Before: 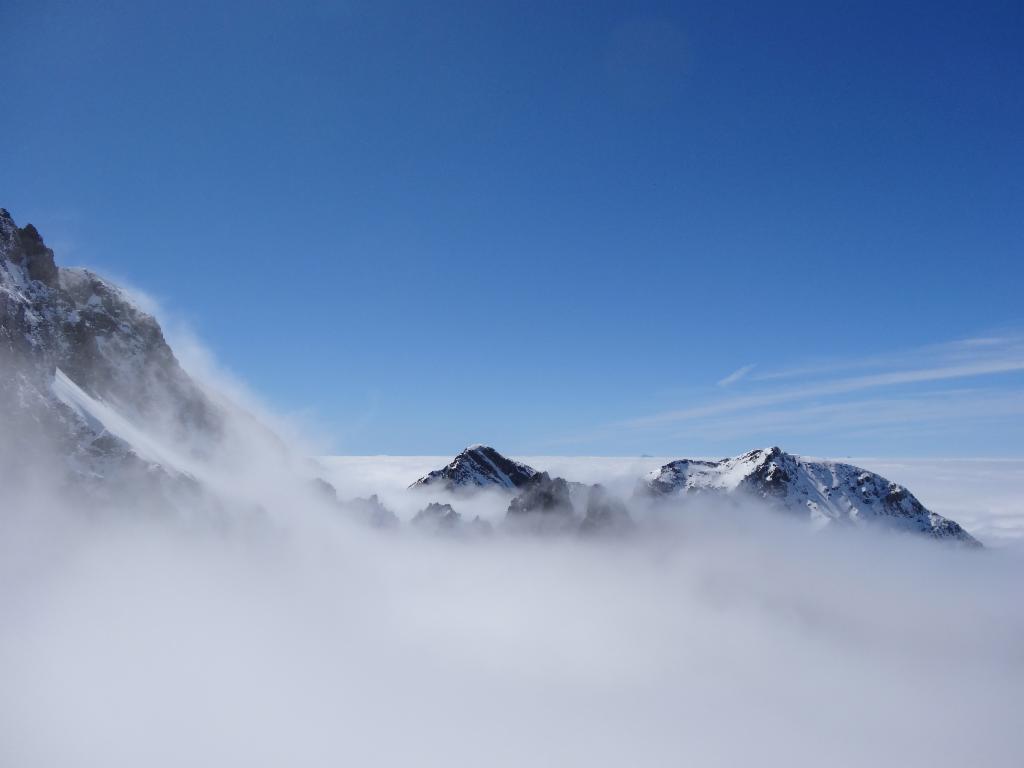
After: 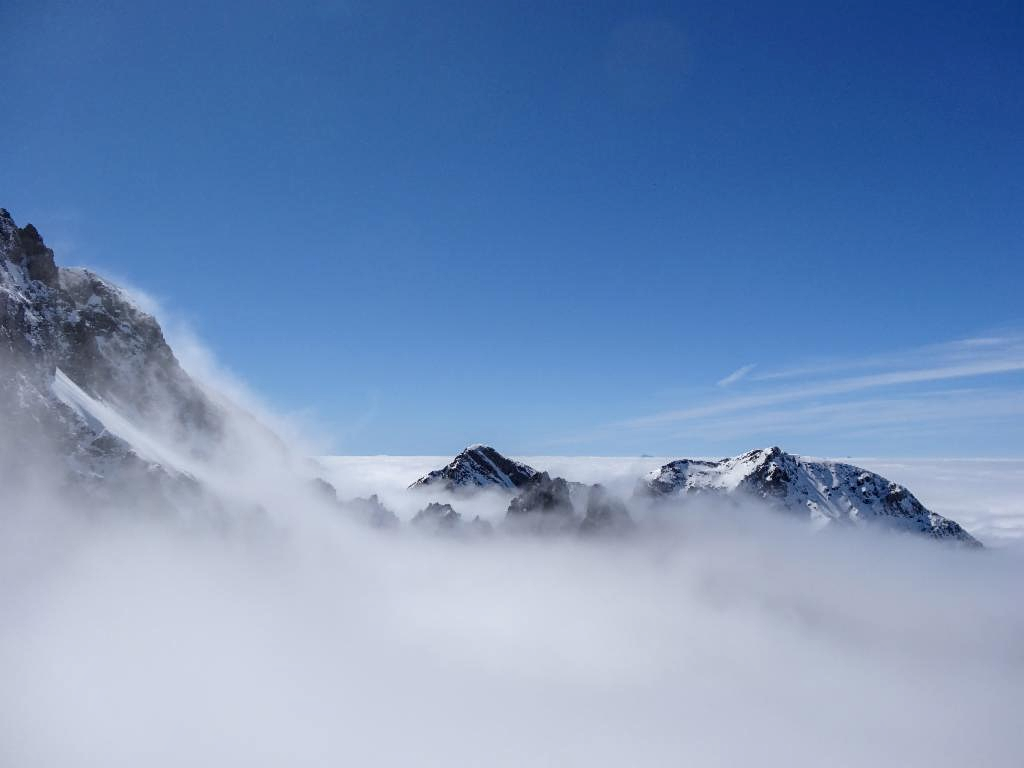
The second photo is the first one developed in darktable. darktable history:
sharpen: amount 0.2
local contrast: detail 130%
